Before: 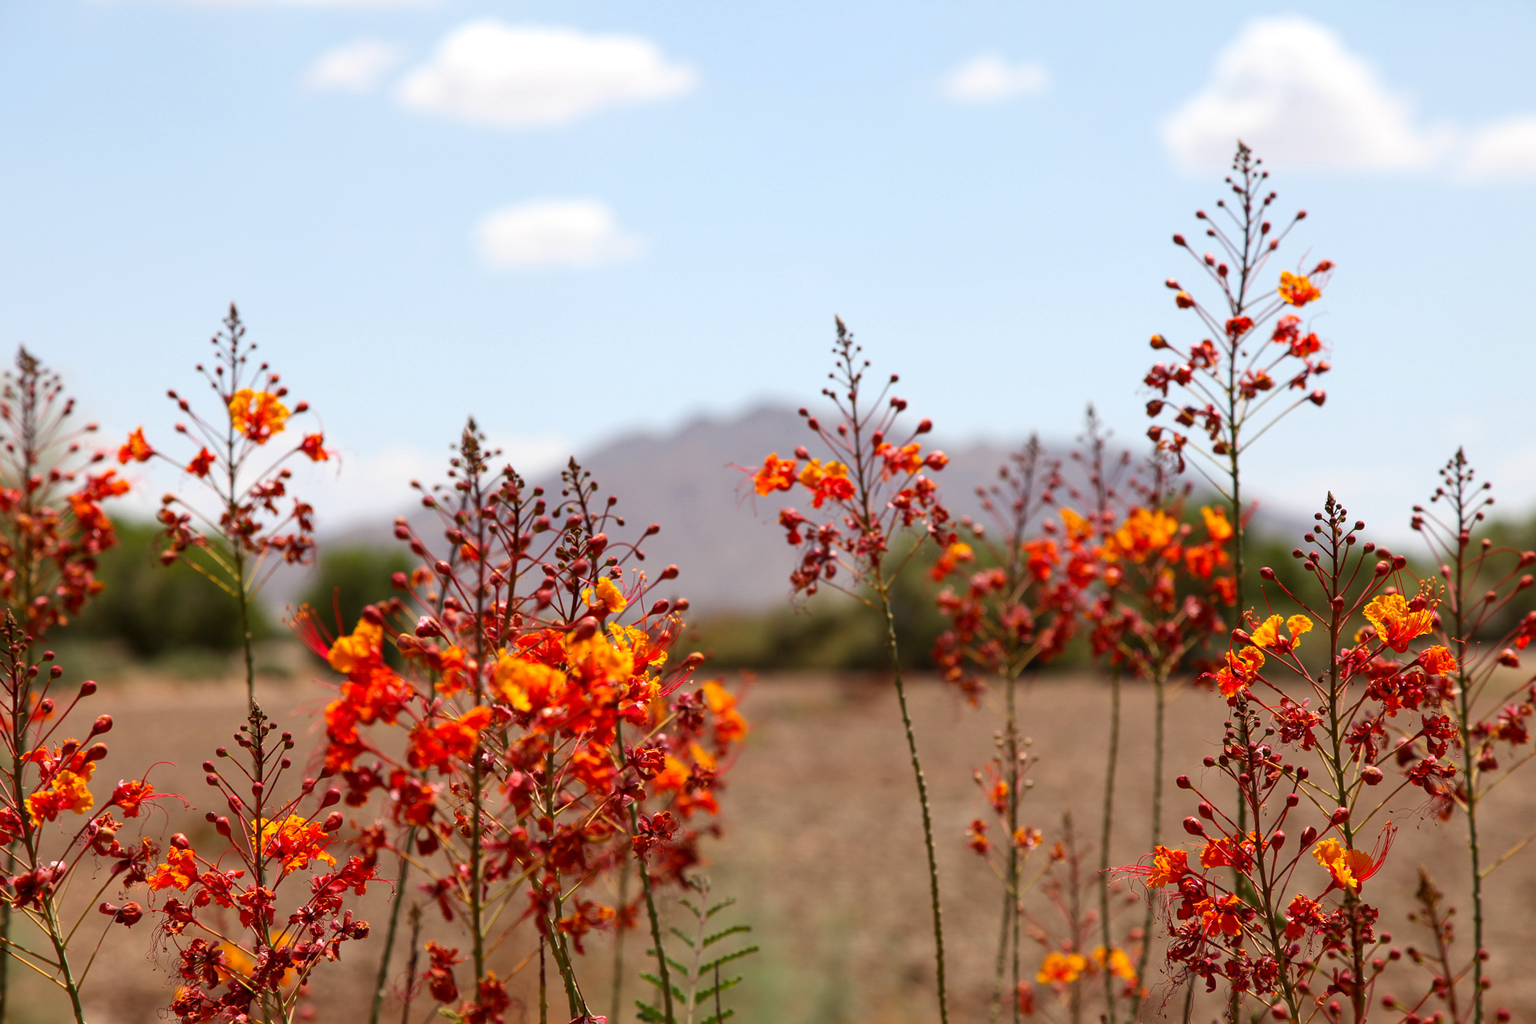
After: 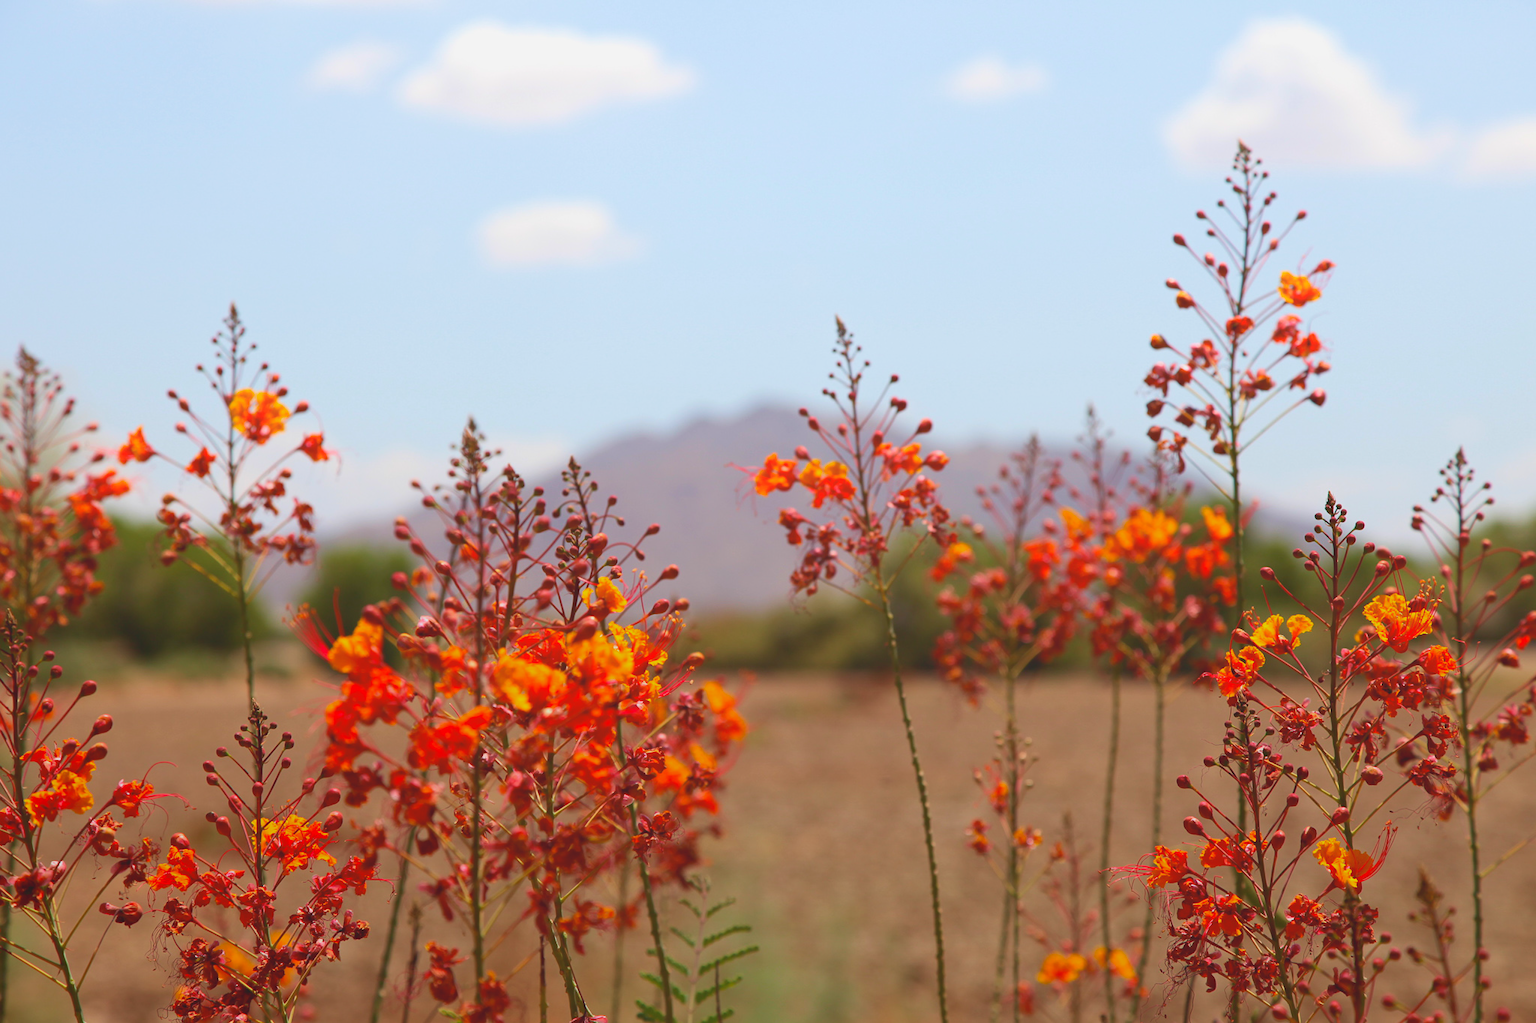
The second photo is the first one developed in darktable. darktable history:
velvia: on, module defaults
local contrast: detail 70%
